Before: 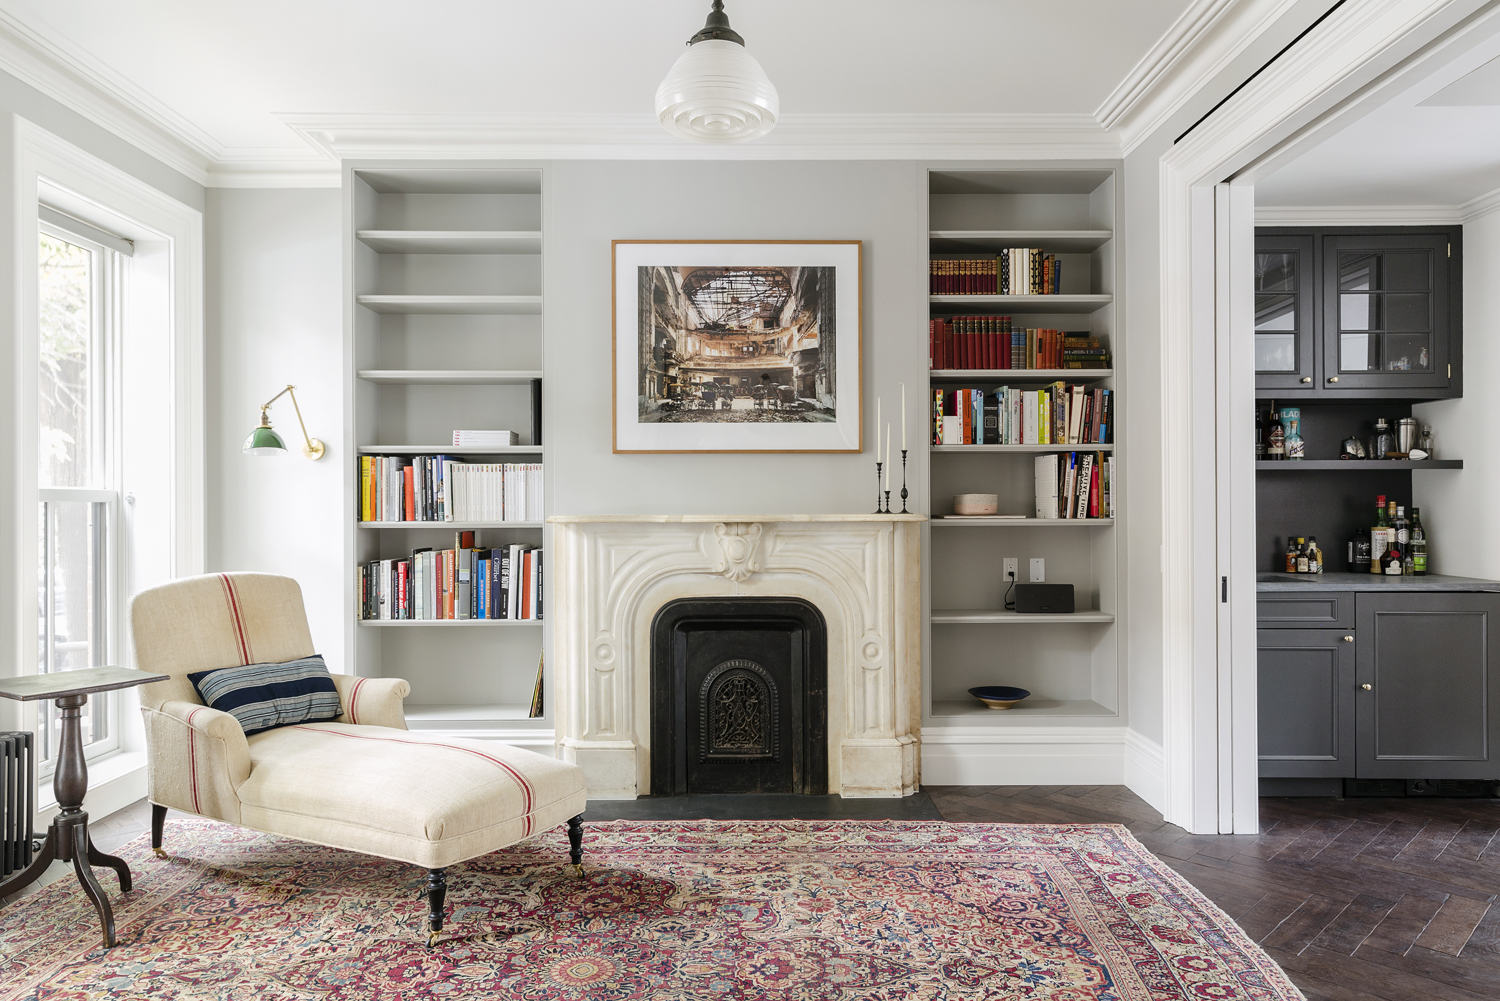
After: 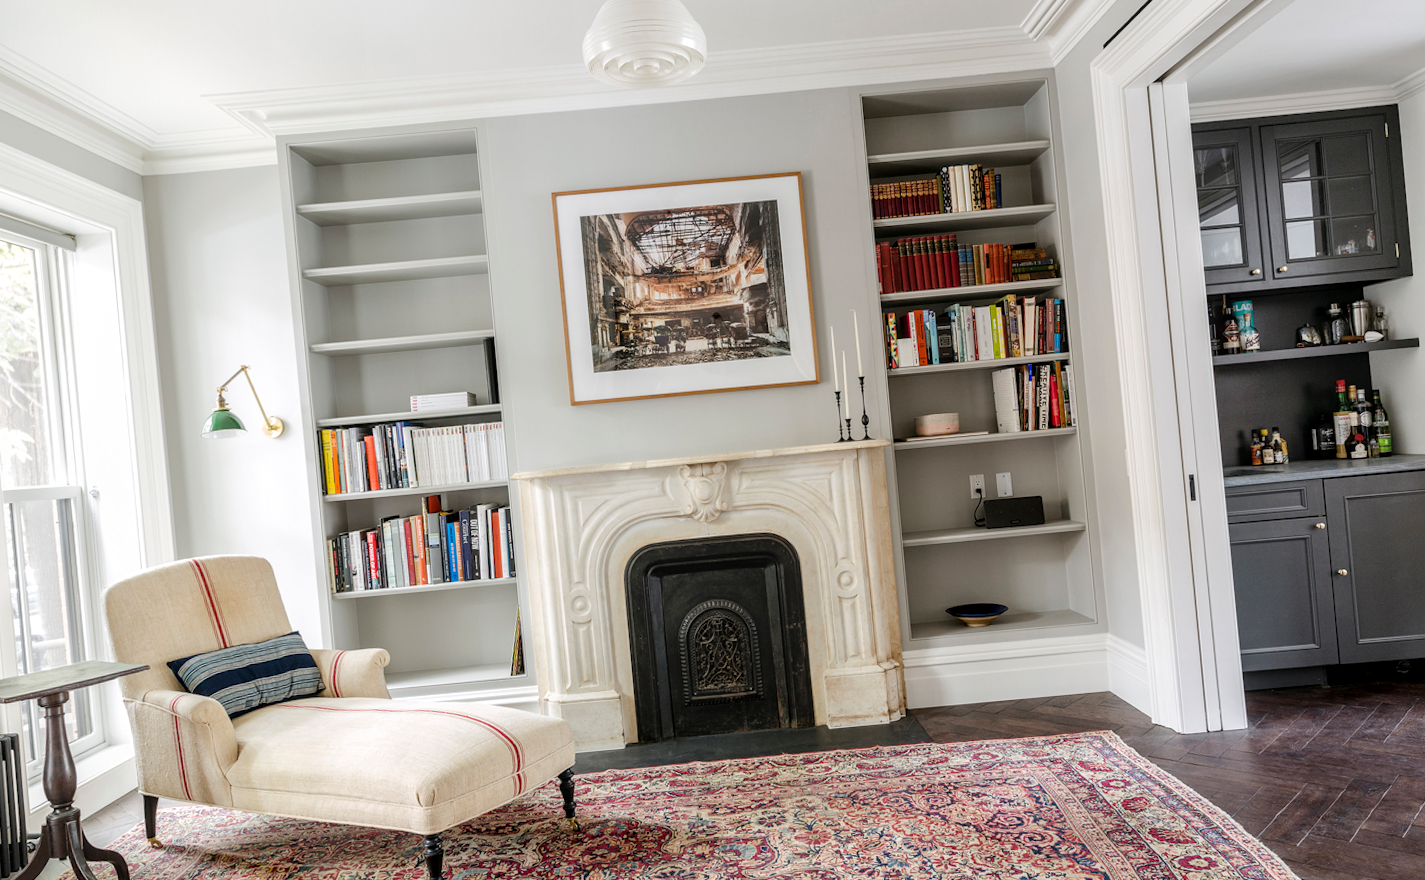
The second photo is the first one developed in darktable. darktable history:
local contrast: on, module defaults
rotate and perspective: rotation -5°, crop left 0.05, crop right 0.952, crop top 0.11, crop bottom 0.89
